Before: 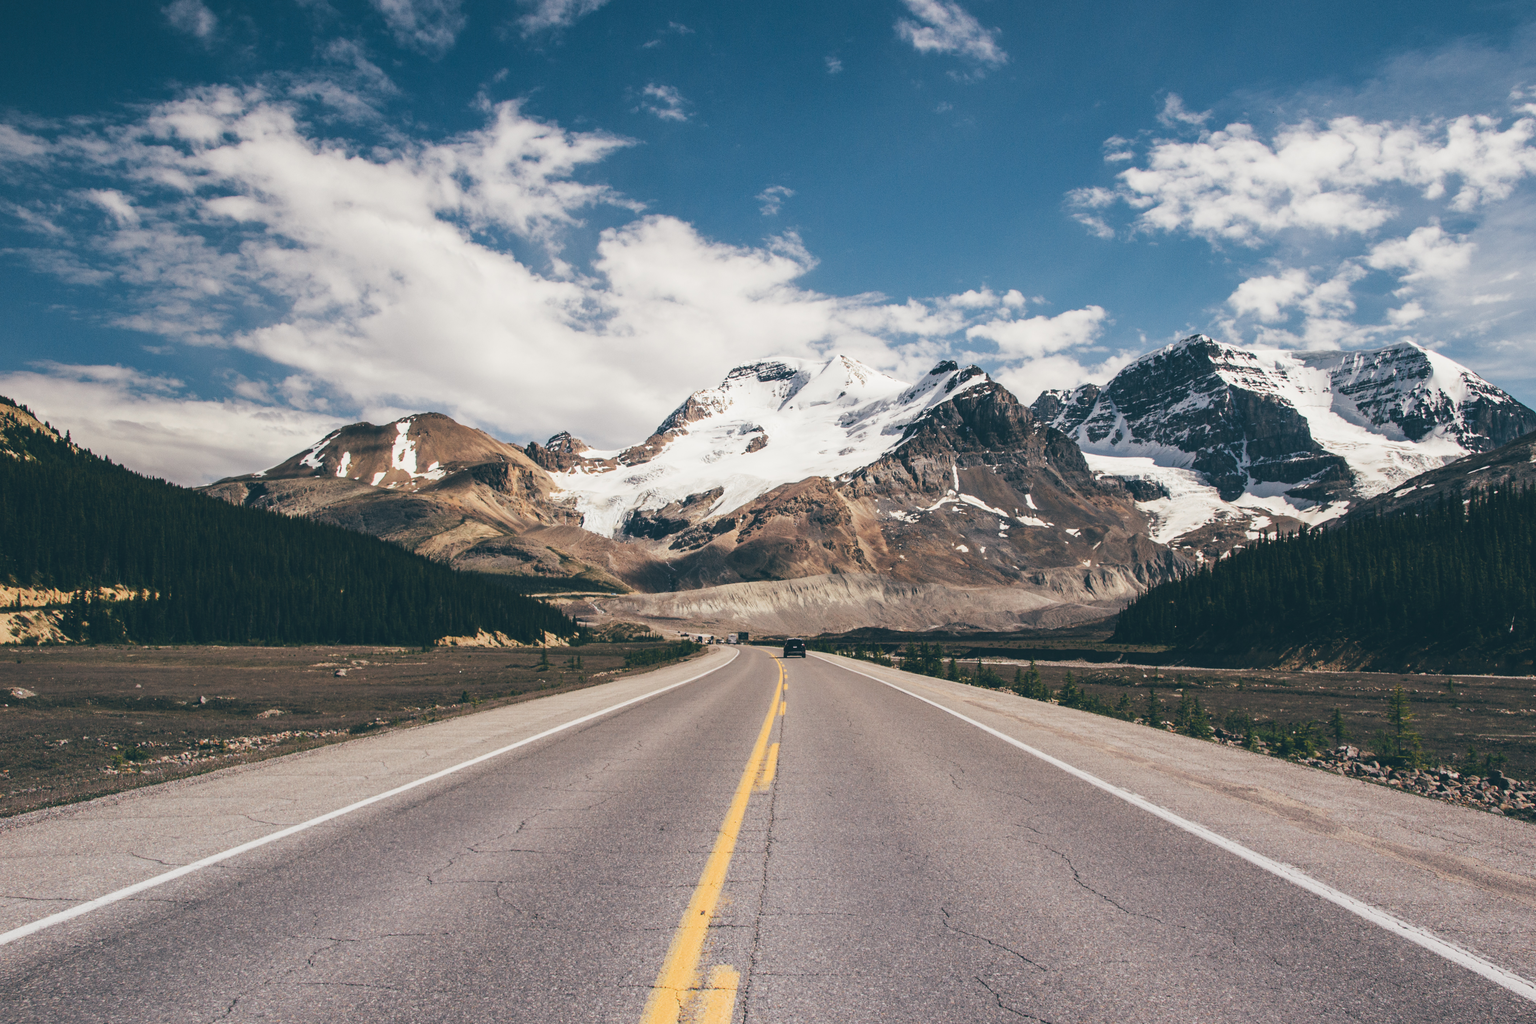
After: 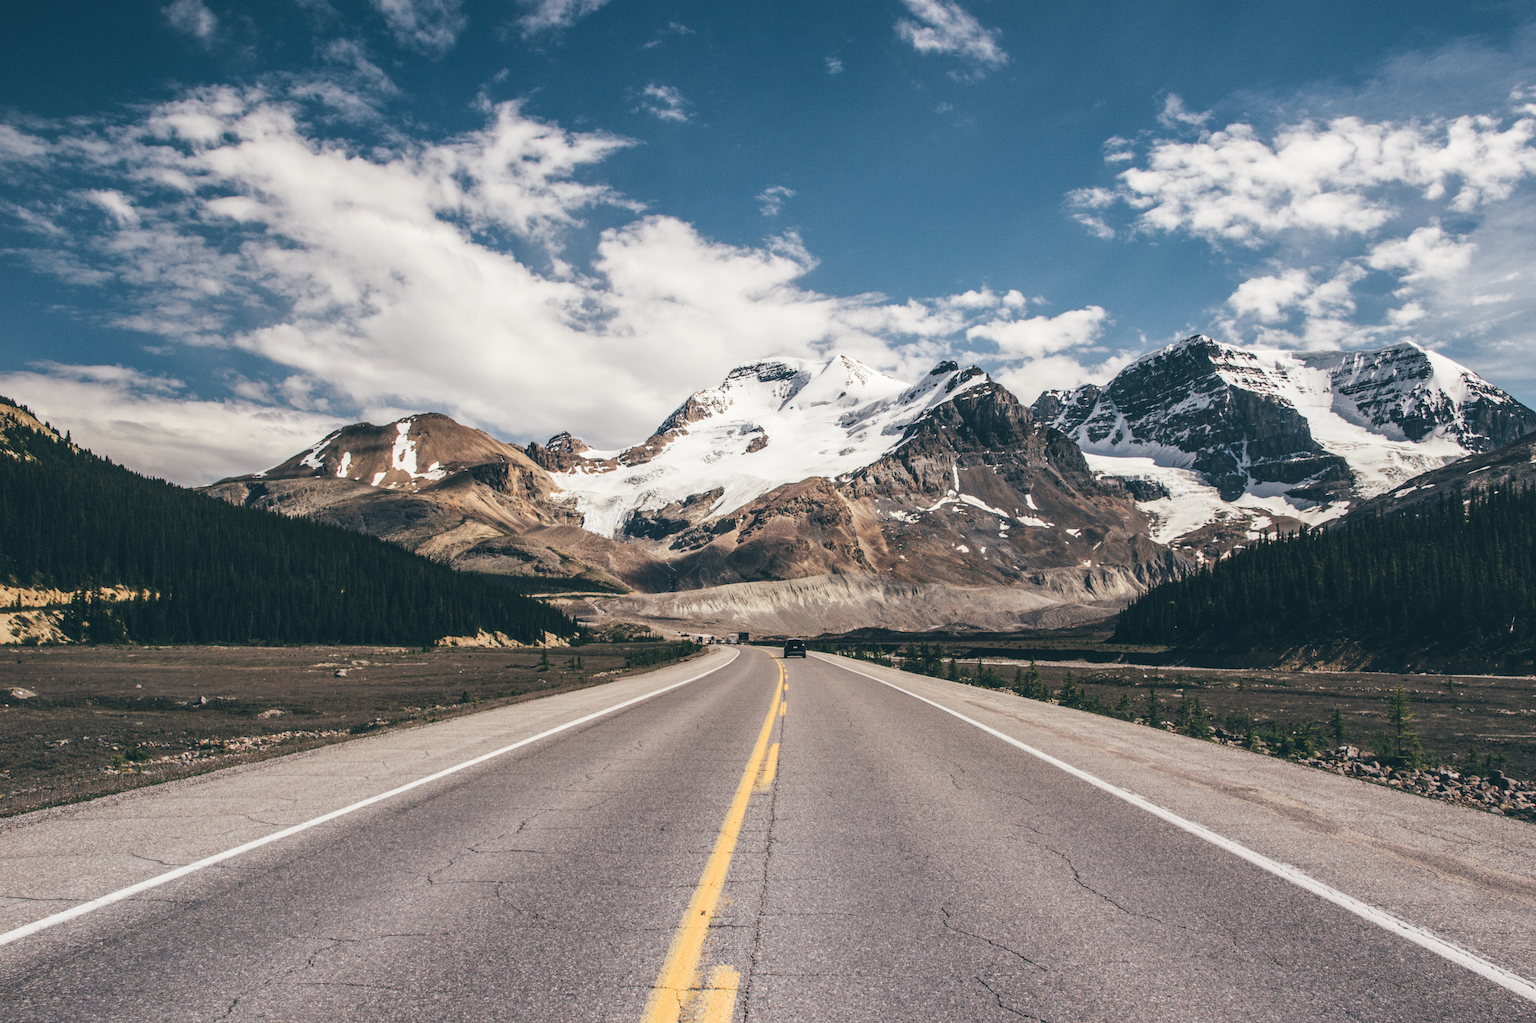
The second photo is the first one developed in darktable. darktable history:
contrast brightness saturation: saturation -0.058
local contrast: on, module defaults
